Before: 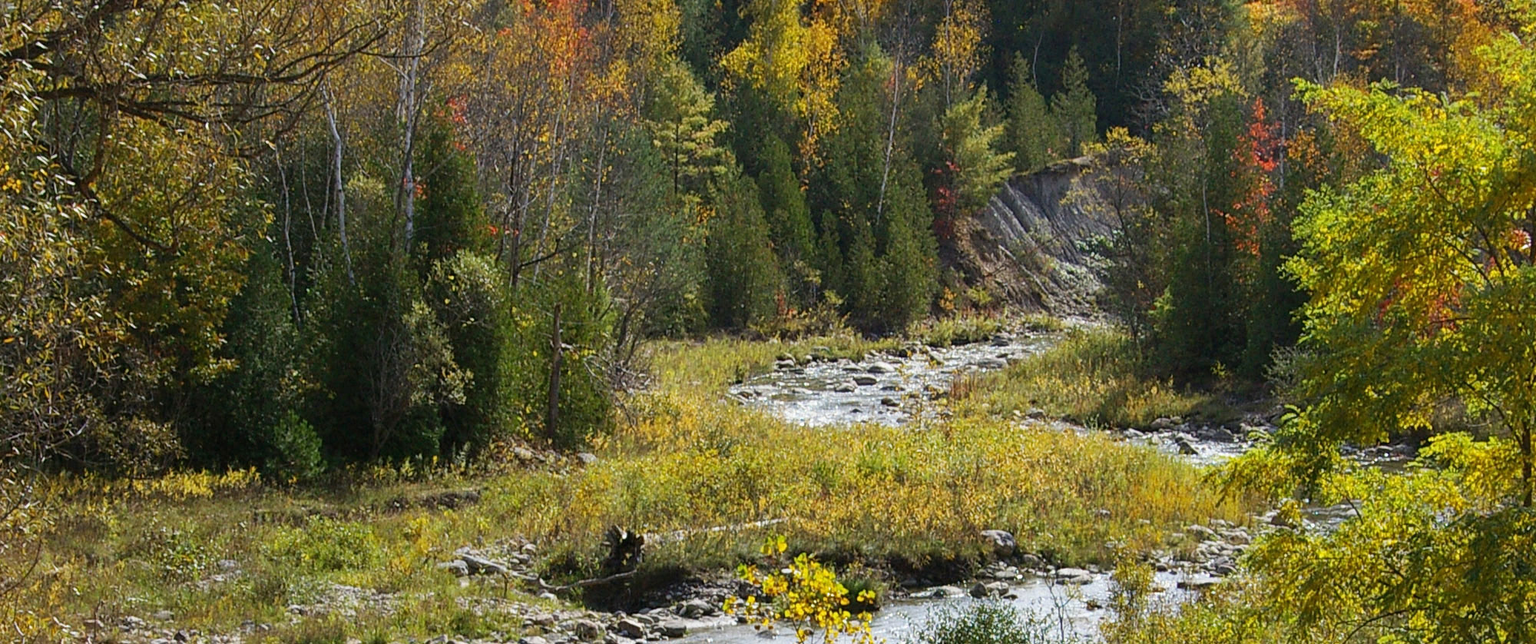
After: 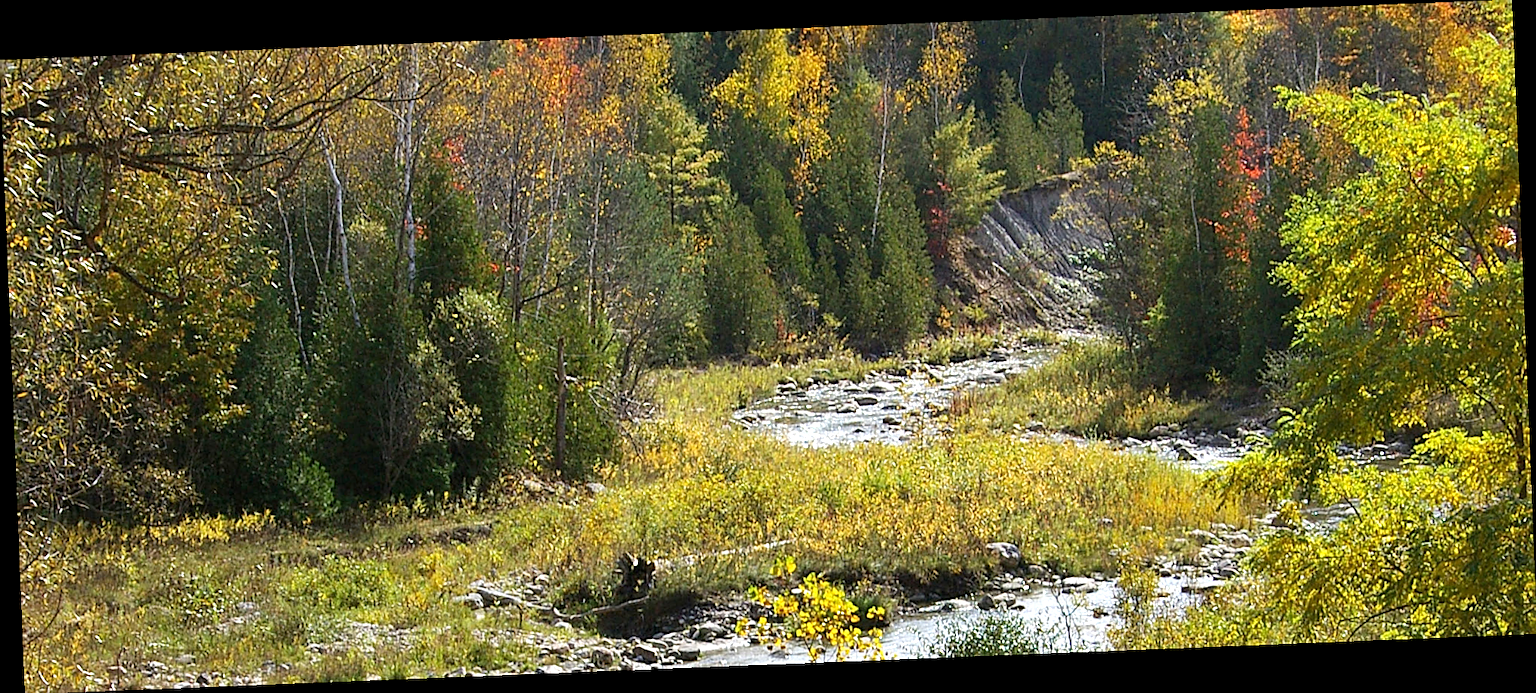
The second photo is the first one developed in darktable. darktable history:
rotate and perspective: rotation -2.29°, automatic cropping off
exposure: black level correction 0.001, exposure 0.5 EV, compensate exposure bias true, compensate highlight preservation false
sharpen: on, module defaults
